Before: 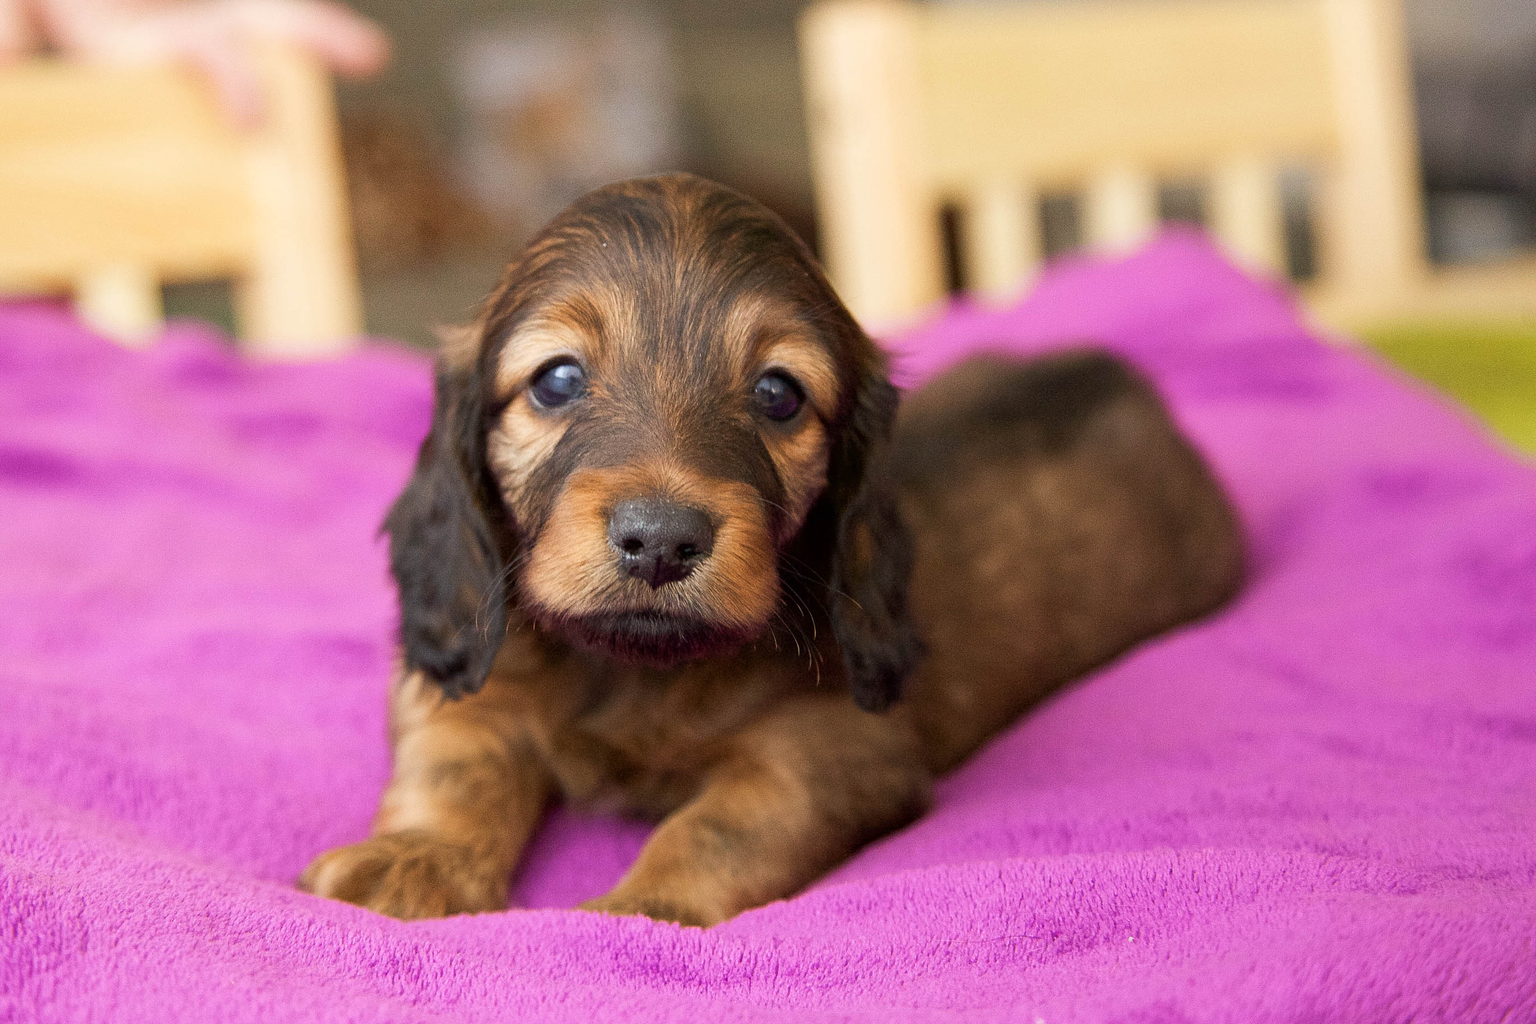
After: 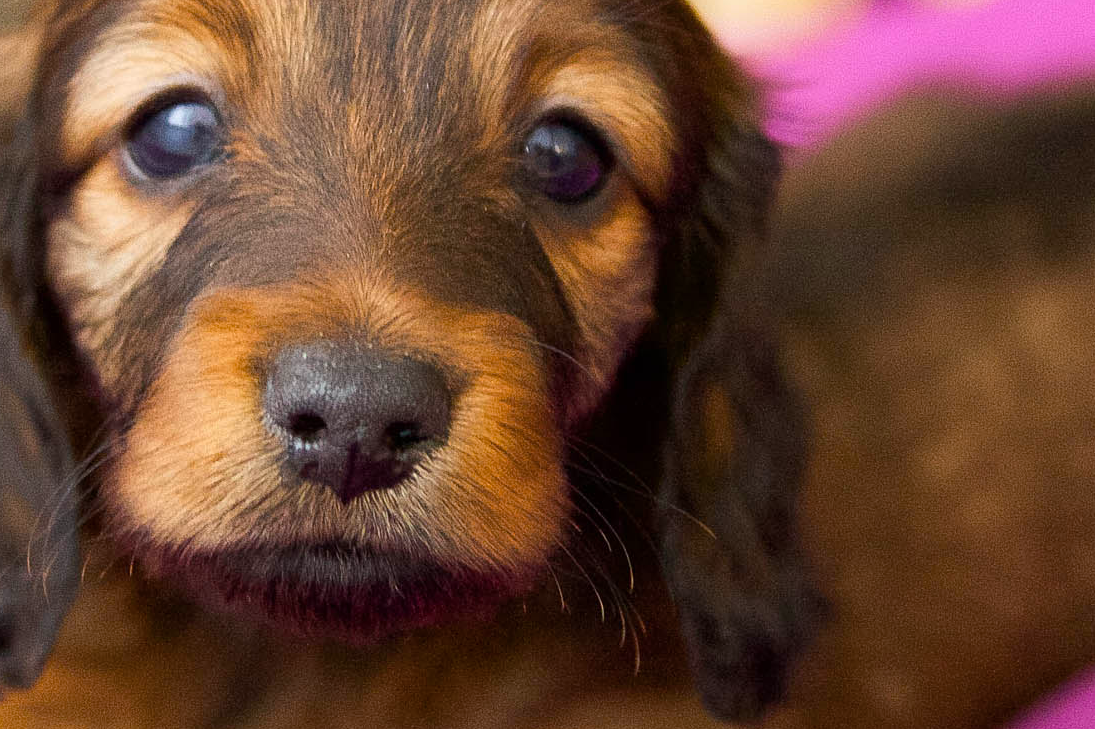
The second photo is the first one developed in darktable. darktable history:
crop: left 30%, top 30%, right 30%, bottom 30%
color balance rgb: global vibrance -1%, saturation formula JzAzBz (2021)
white balance: red 1, blue 1
color balance: output saturation 120%
